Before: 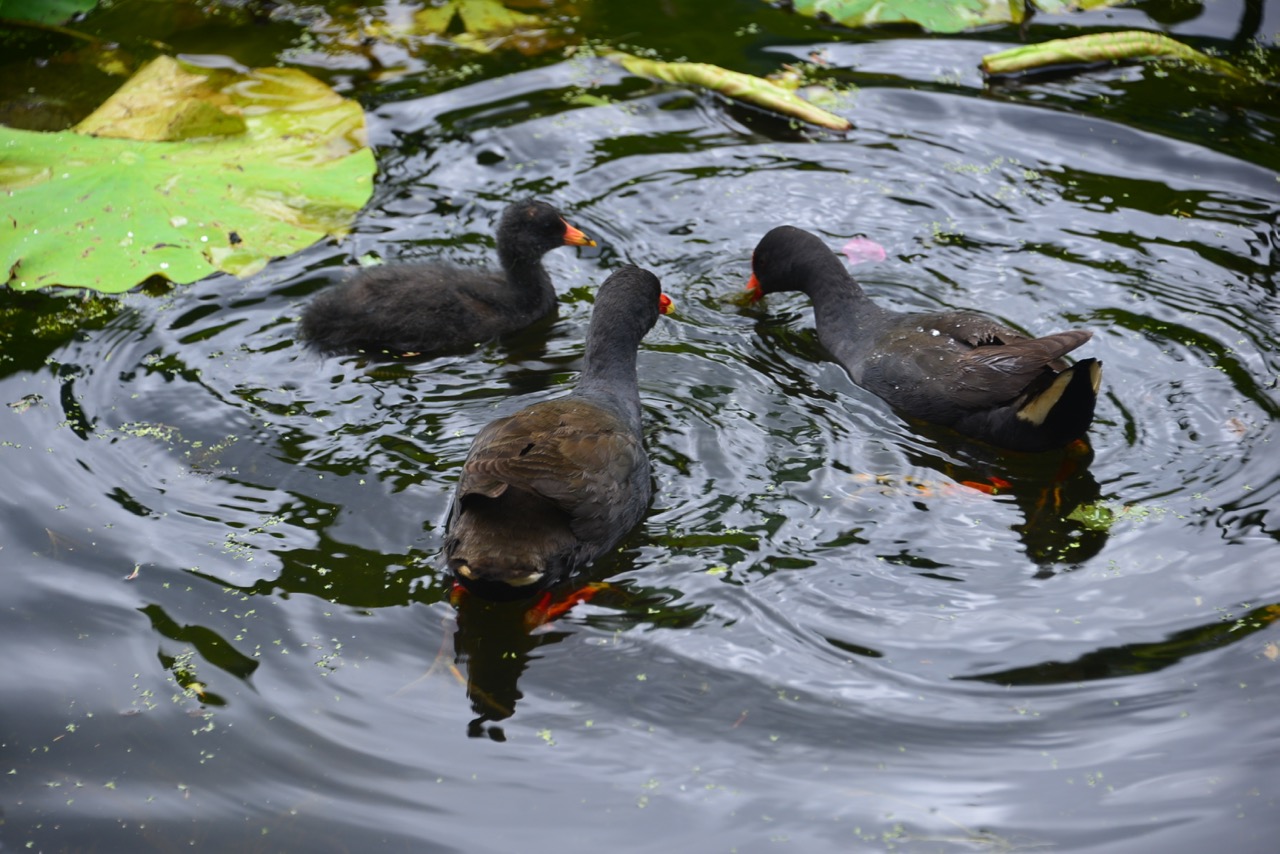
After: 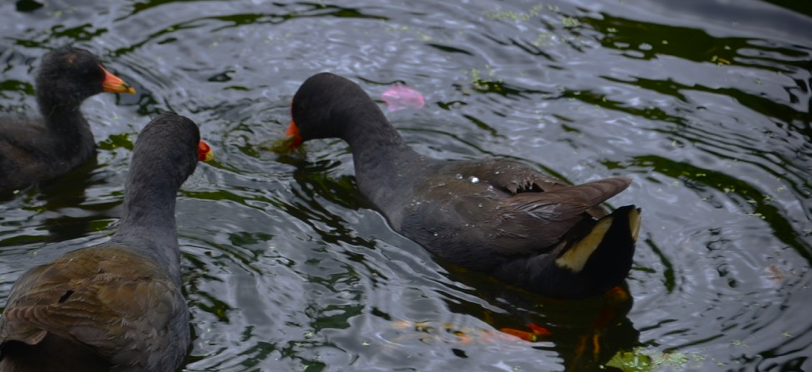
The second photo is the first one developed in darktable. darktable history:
shadows and highlights: shadows 20.91, highlights -80.99, soften with gaussian
crop: left 36.045%, top 17.989%, right 0.451%, bottom 38.449%
exposure: compensate highlight preservation false
vignetting: brightness -0.636, saturation -0.005, center (-0.078, 0.059)
color balance rgb: perceptual saturation grading › global saturation 0.965%, perceptual saturation grading › highlights -15.596%, perceptual saturation grading › shadows 25.815%, global vibrance 20%
base curve: curves: ch0 [(0, 0) (0.841, 0.609) (1, 1)], preserve colors none
